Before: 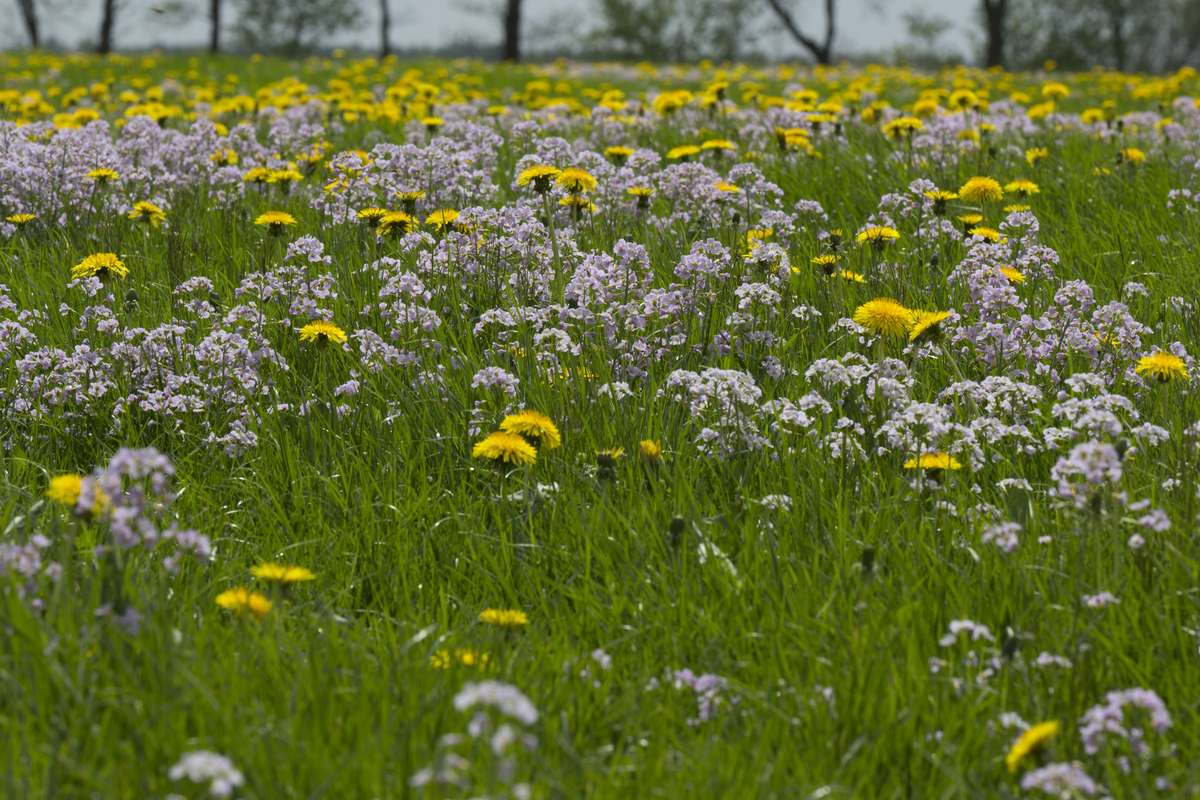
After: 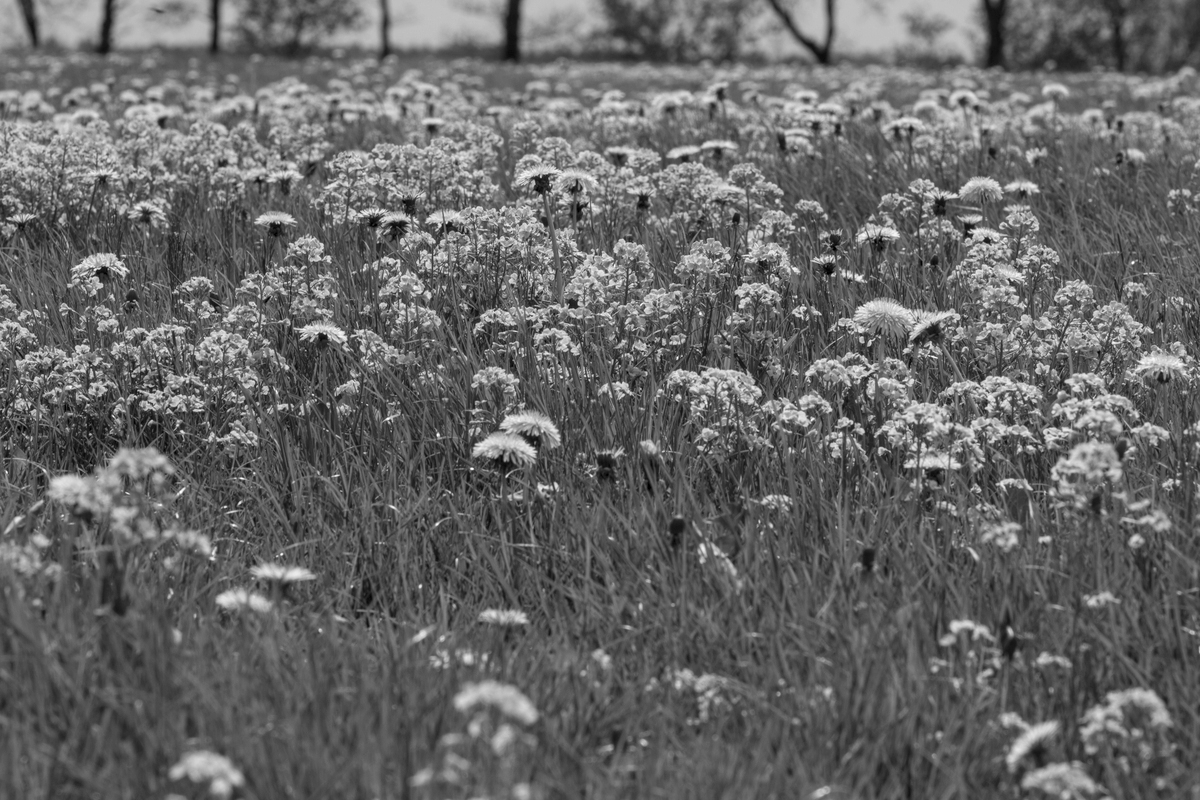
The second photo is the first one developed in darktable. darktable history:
local contrast: detail 130%
monochrome: on, module defaults
